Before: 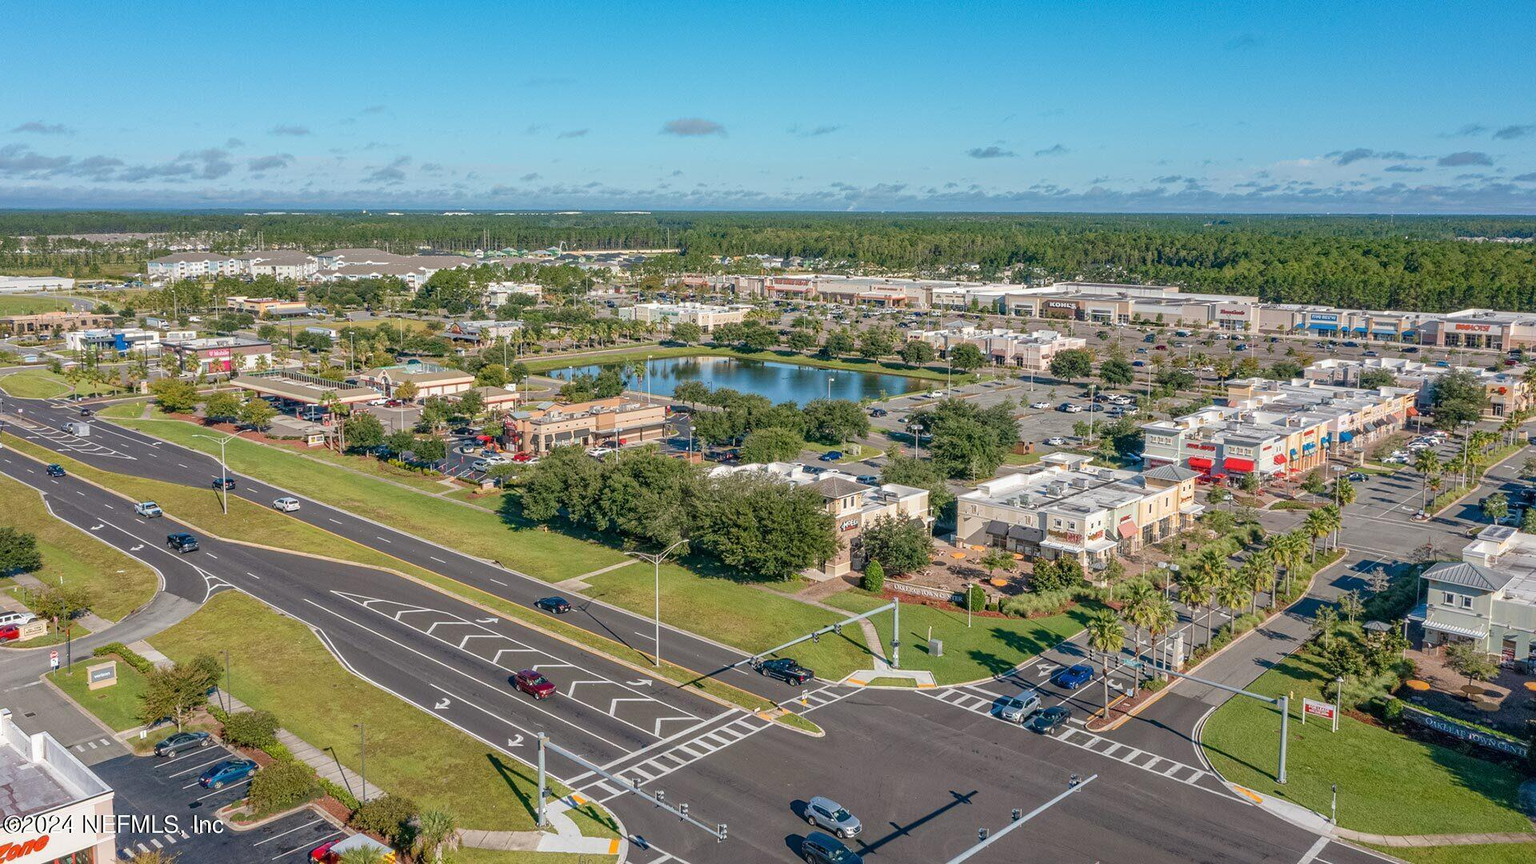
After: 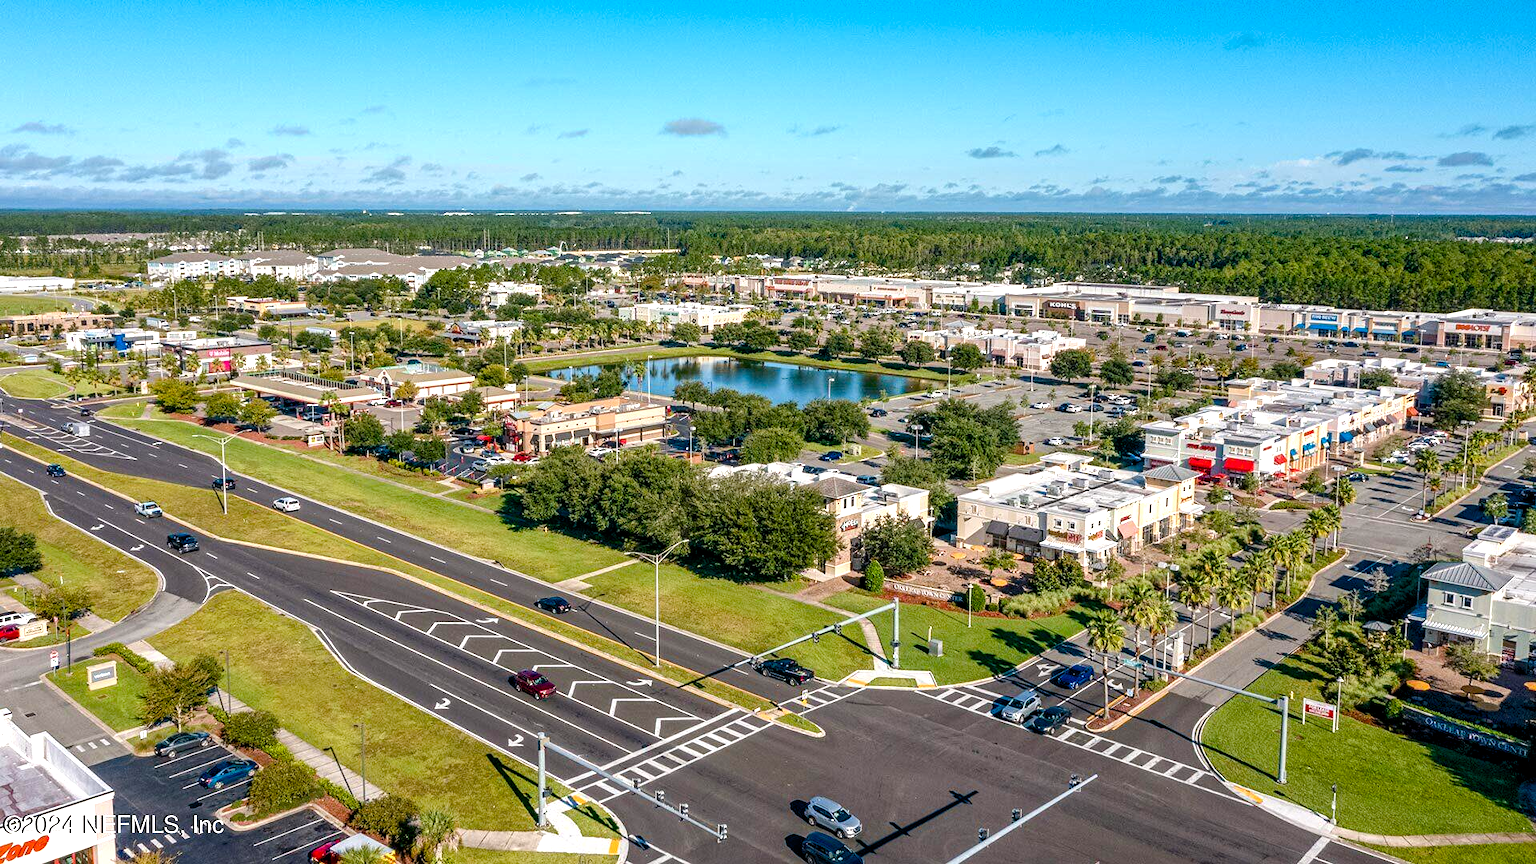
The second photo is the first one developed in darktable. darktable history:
color balance rgb: shadows lift › luminance -20.212%, highlights gain › chroma 0.218%, highlights gain › hue 331.16°, global offset › luminance -0.859%, linear chroma grading › global chroma 14.48%, perceptual saturation grading › global saturation 20%, perceptual saturation grading › highlights -49.335%, perceptual saturation grading › shadows 24.431%, perceptual brilliance grading › highlights 19.669%, perceptual brilliance grading › mid-tones 19.048%, perceptual brilliance grading › shadows -19.668%
